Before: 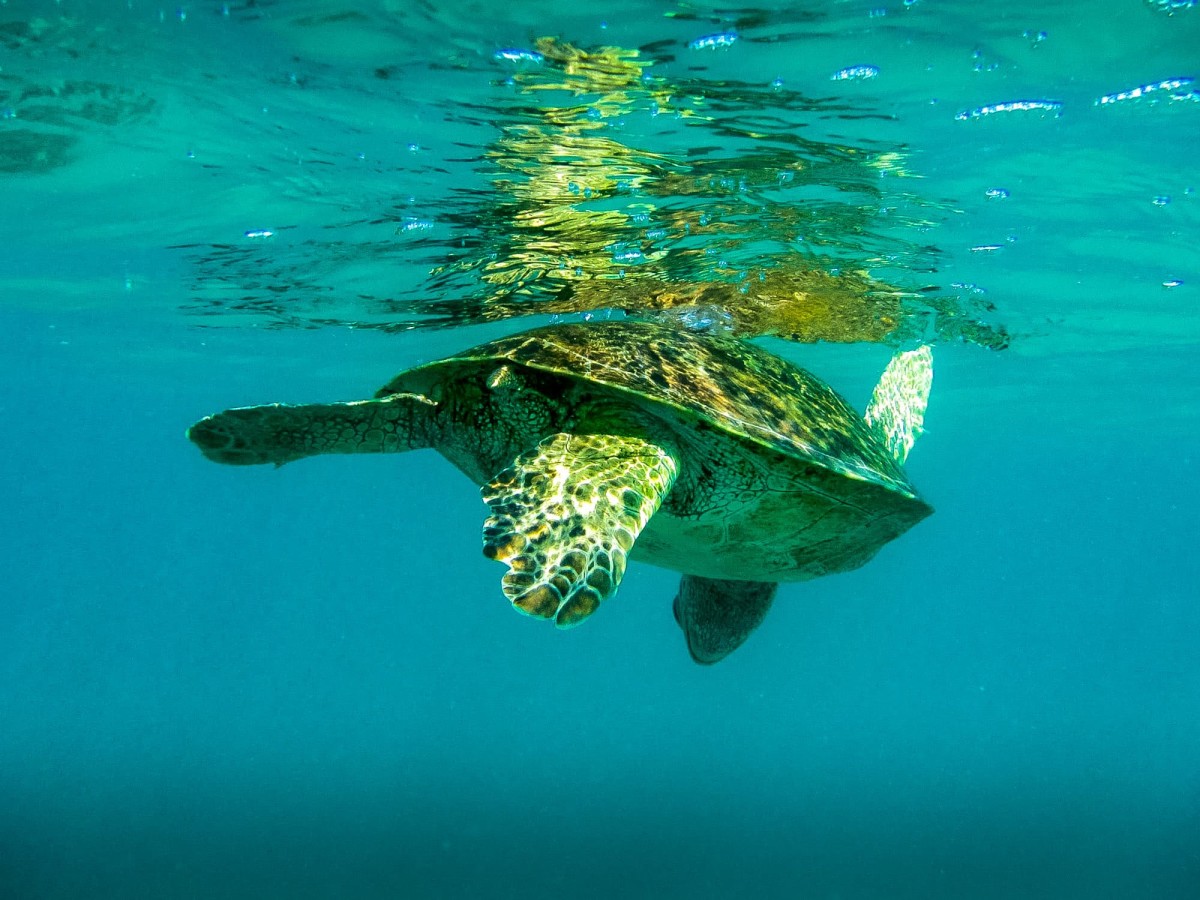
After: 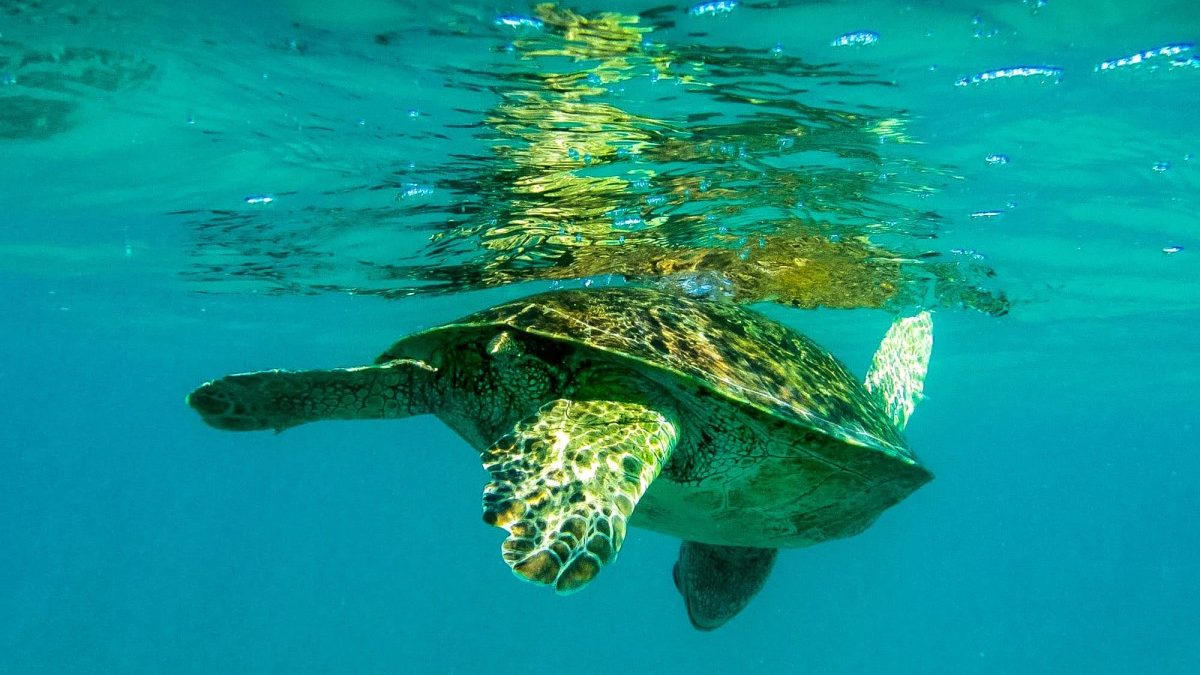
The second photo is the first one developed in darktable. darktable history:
white balance: emerald 1
crop: top 3.857%, bottom 21.132%
